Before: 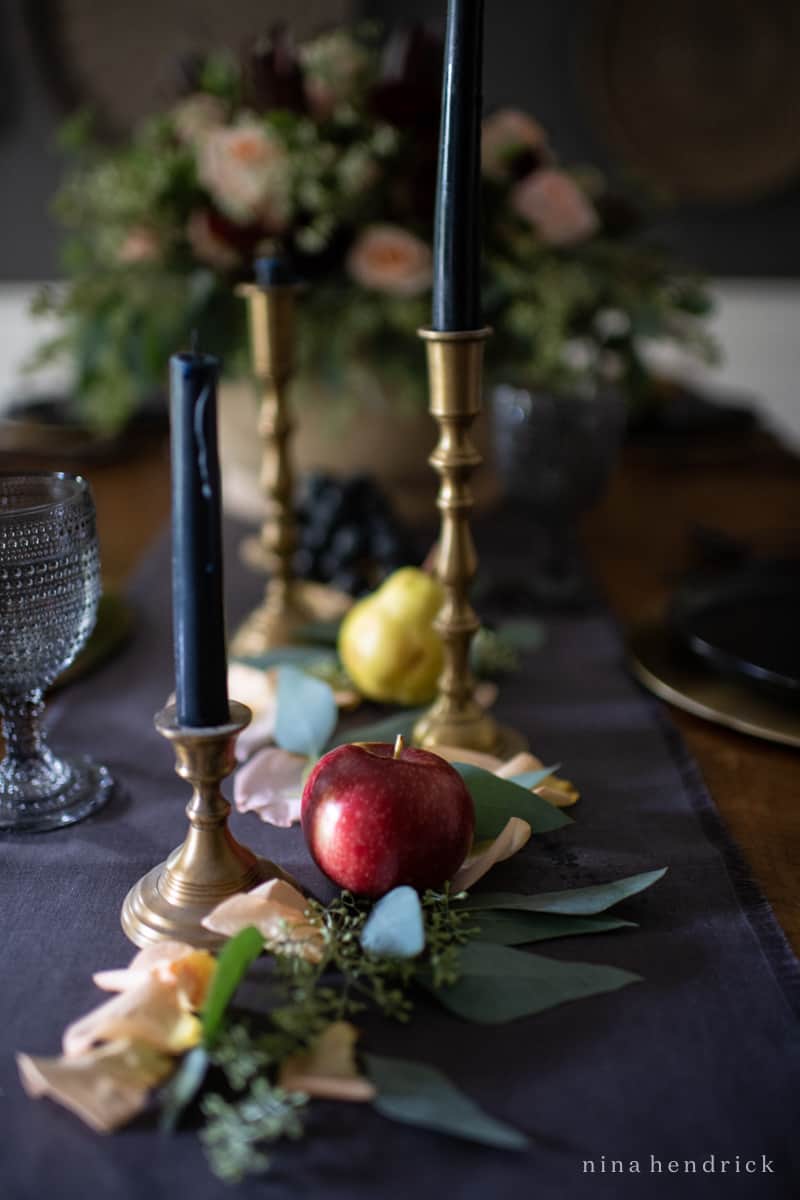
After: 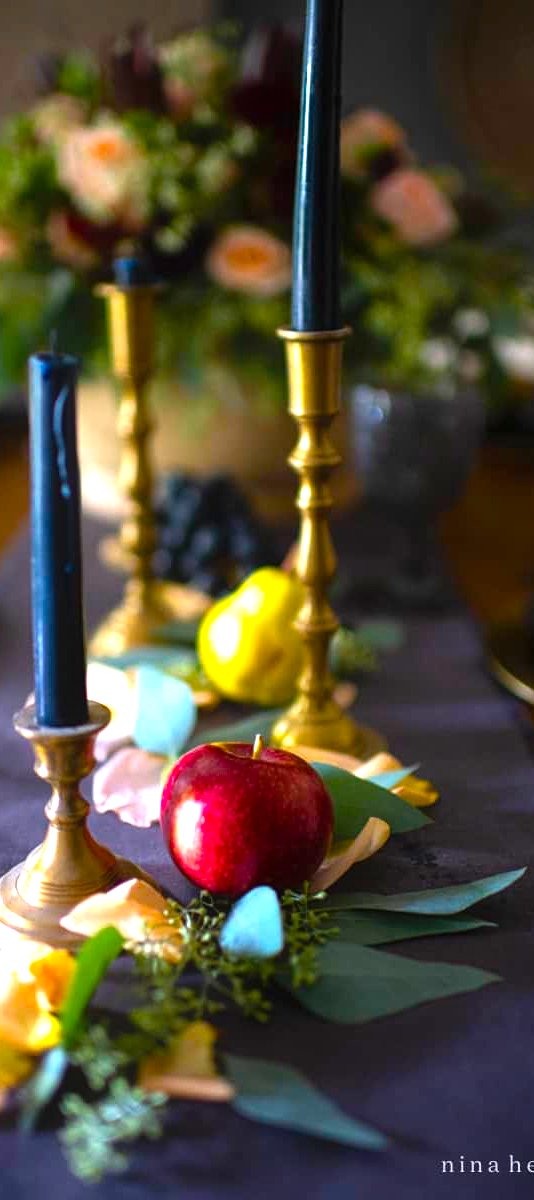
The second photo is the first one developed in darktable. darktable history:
contrast equalizer: y [[0.5, 0.488, 0.462, 0.461, 0.491, 0.5], [0.5 ×6], [0.5 ×6], [0 ×6], [0 ×6]]
crop and rotate: left 17.732%, right 15.423%
exposure: exposure 0.29 EV, compensate highlight preservation false
color balance rgb: linear chroma grading › global chroma 10%, perceptual saturation grading › global saturation 40%, perceptual brilliance grading › global brilliance 30%, global vibrance 20%
